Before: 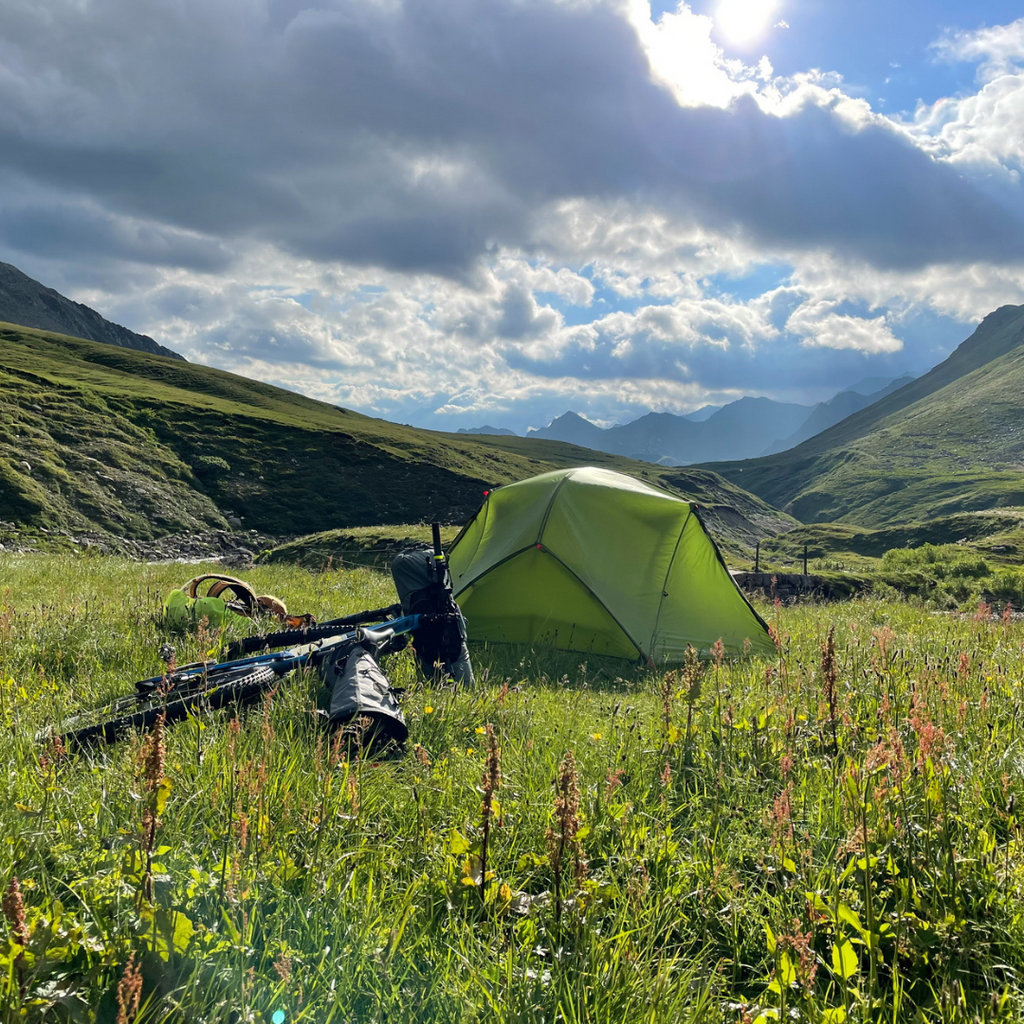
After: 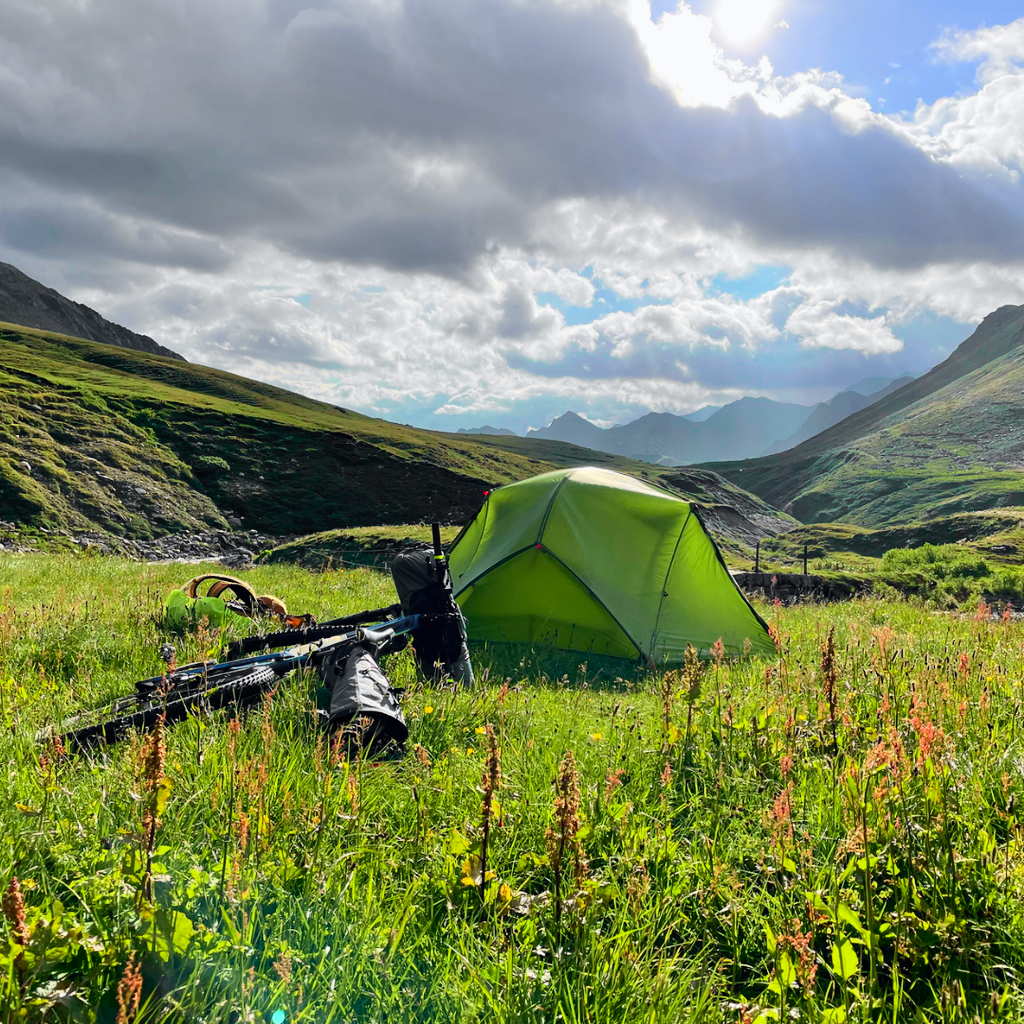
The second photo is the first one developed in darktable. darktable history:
tone curve: curves: ch0 [(0, 0) (0.071, 0.047) (0.266, 0.26) (0.491, 0.552) (0.753, 0.818) (1, 0.983)]; ch1 [(0, 0) (0.346, 0.307) (0.408, 0.369) (0.463, 0.443) (0.482, 0.493) (0.502, 0.5) (0.517, 0.518) (0.546, 0.576) (0.588, 0.643) (0.651, 0.709) (1, 1)]; ch2 [(0, 0) (0.346, 0.34) (0.434, 0.46) (0.485, 0.494) (0.5, 0.494) (0.517, 0.503) (0.535, 0.545) (0.583, 0.624) (0.625, 0.678) (1, 1)], color space Lab, independent channels, preserve colors none
